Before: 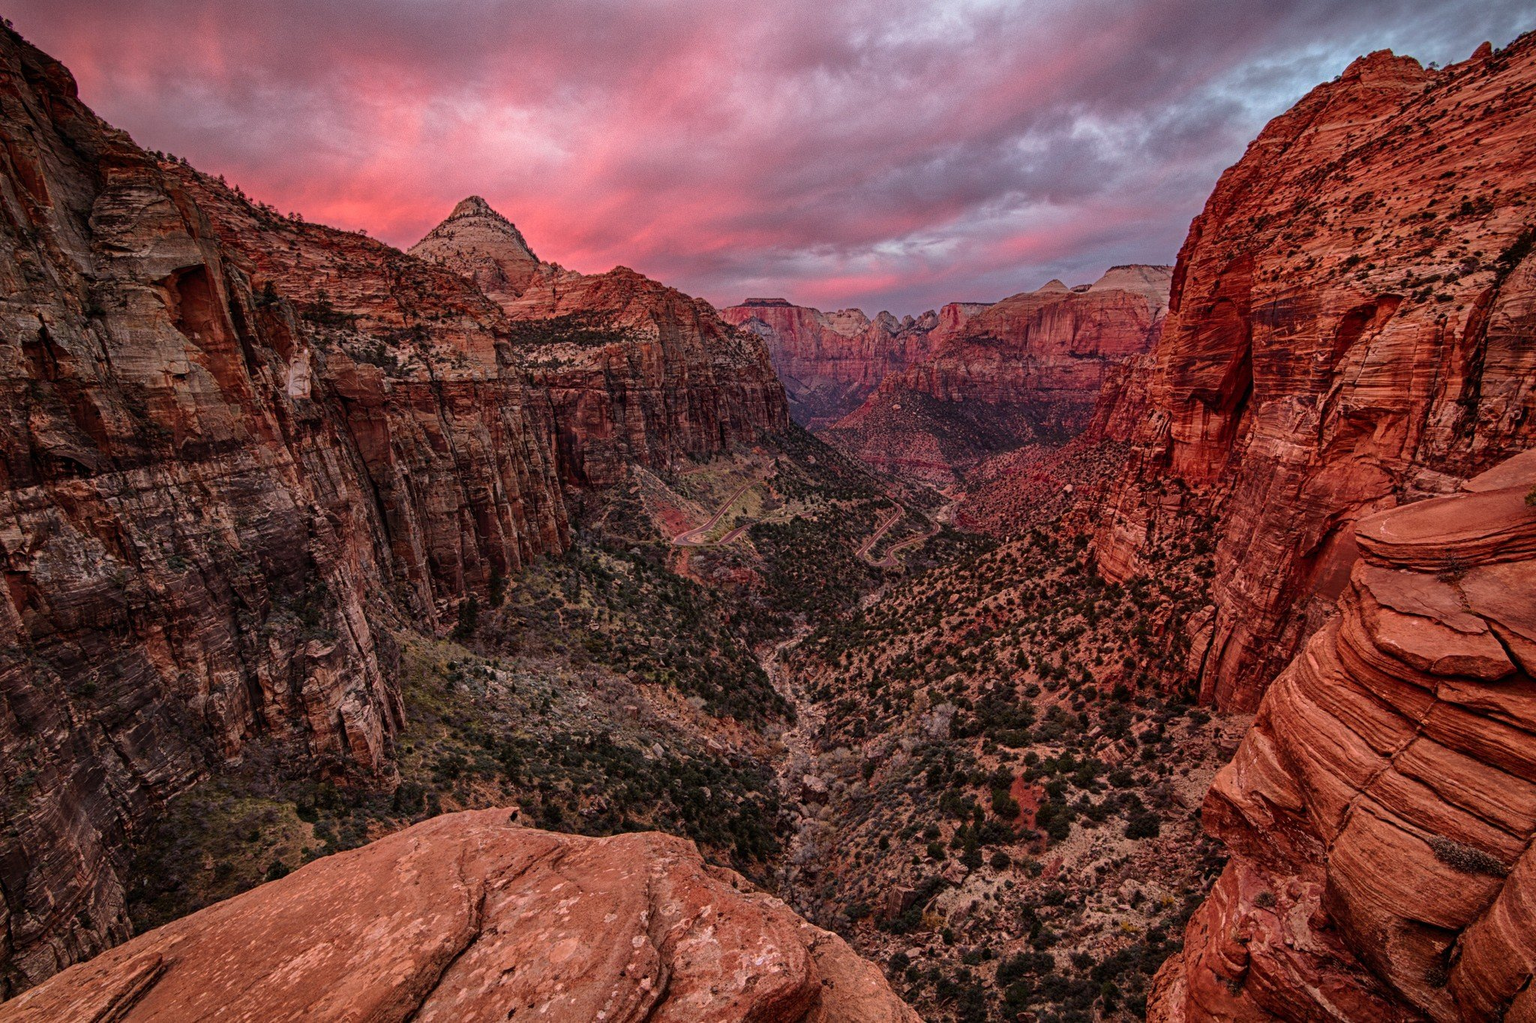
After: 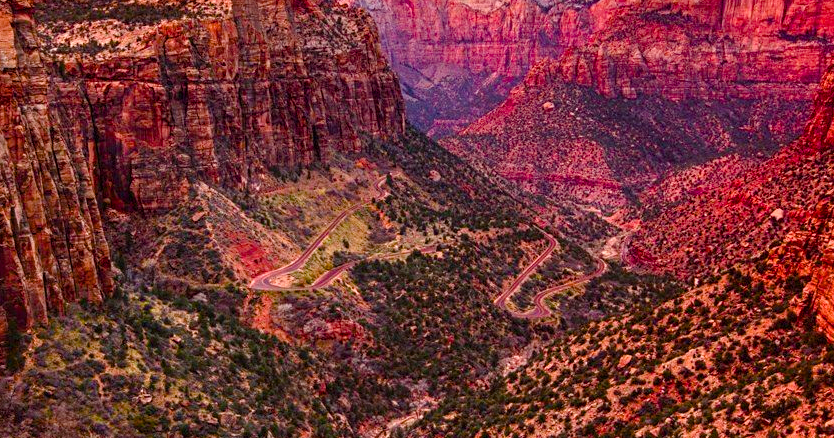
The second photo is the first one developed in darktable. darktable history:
exposure: black level correction 0, exposure 0.889 EV, compensate exposure bias true, compensate highlight preservation false
crop: left 31.605%, top 32.093%, right 27.648%, bottom 35.728%
color balance rgb: shadows lift › chroma 2.018%, shadows lift › hue 247.42°, perceptual saturation grading › global saturation 20%, perceptual saturation grading › highlights -14.241%, perceptual saturation grading › shadows 49.35%, global vibrance 33.745%
